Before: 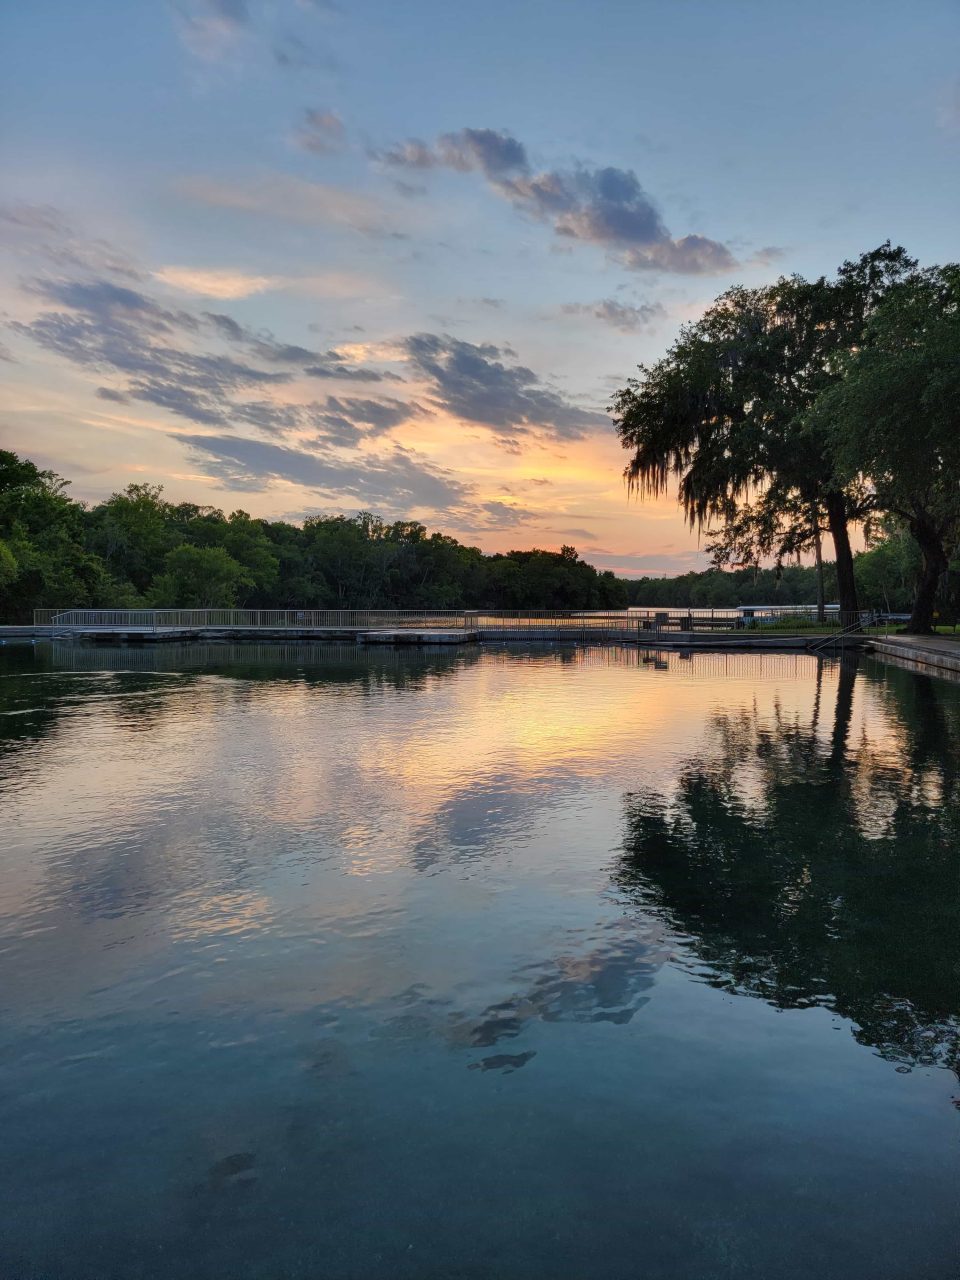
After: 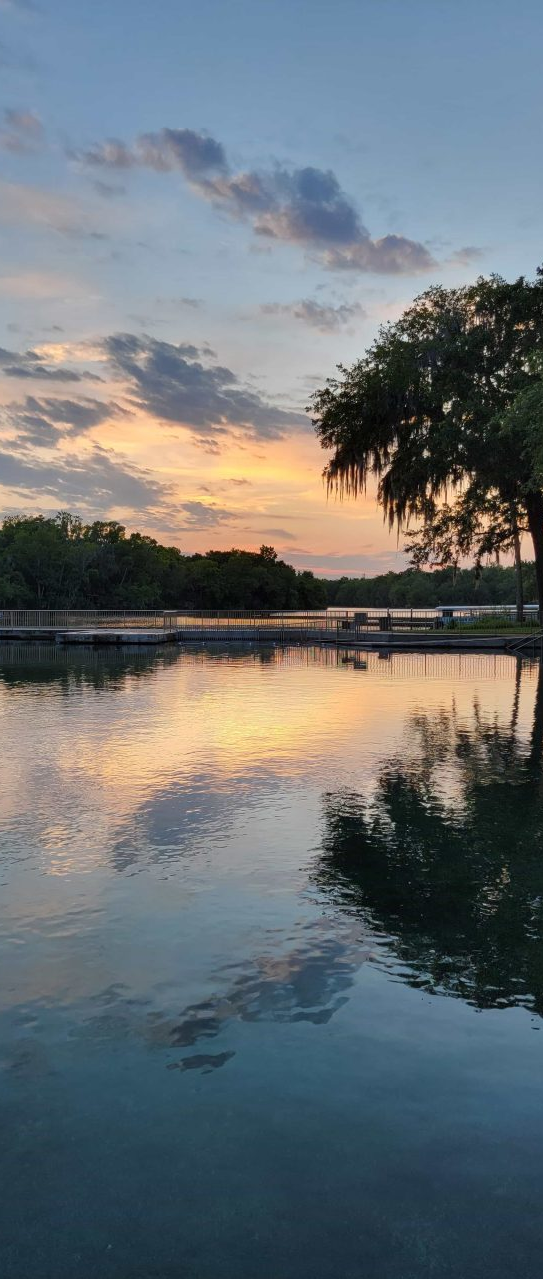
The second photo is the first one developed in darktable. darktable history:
white balance: red 1, blue 1
crop: left 31.458%, top 0%, right 11.876%
